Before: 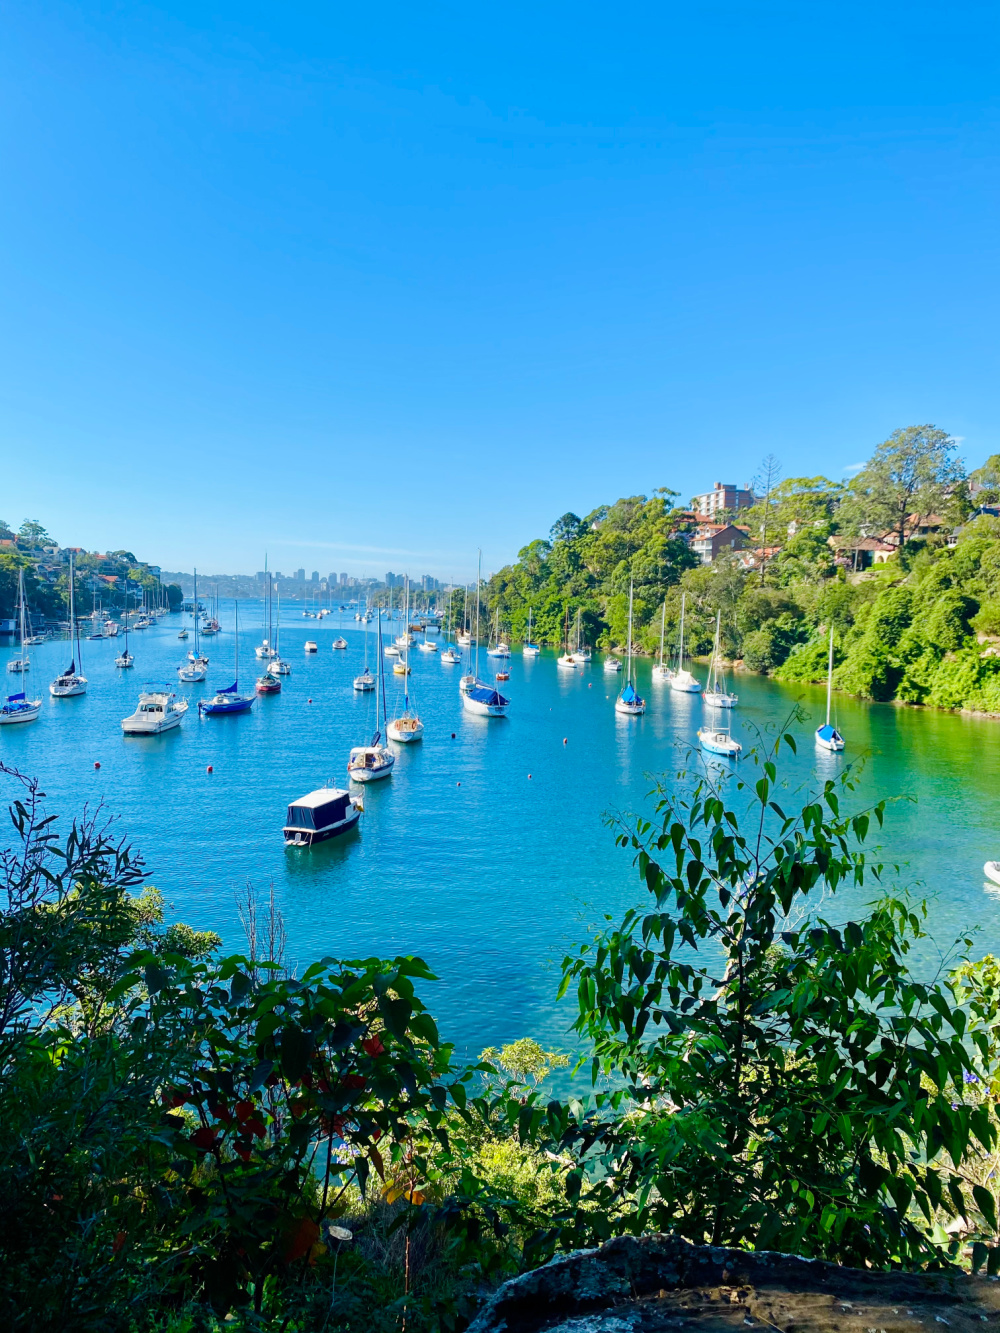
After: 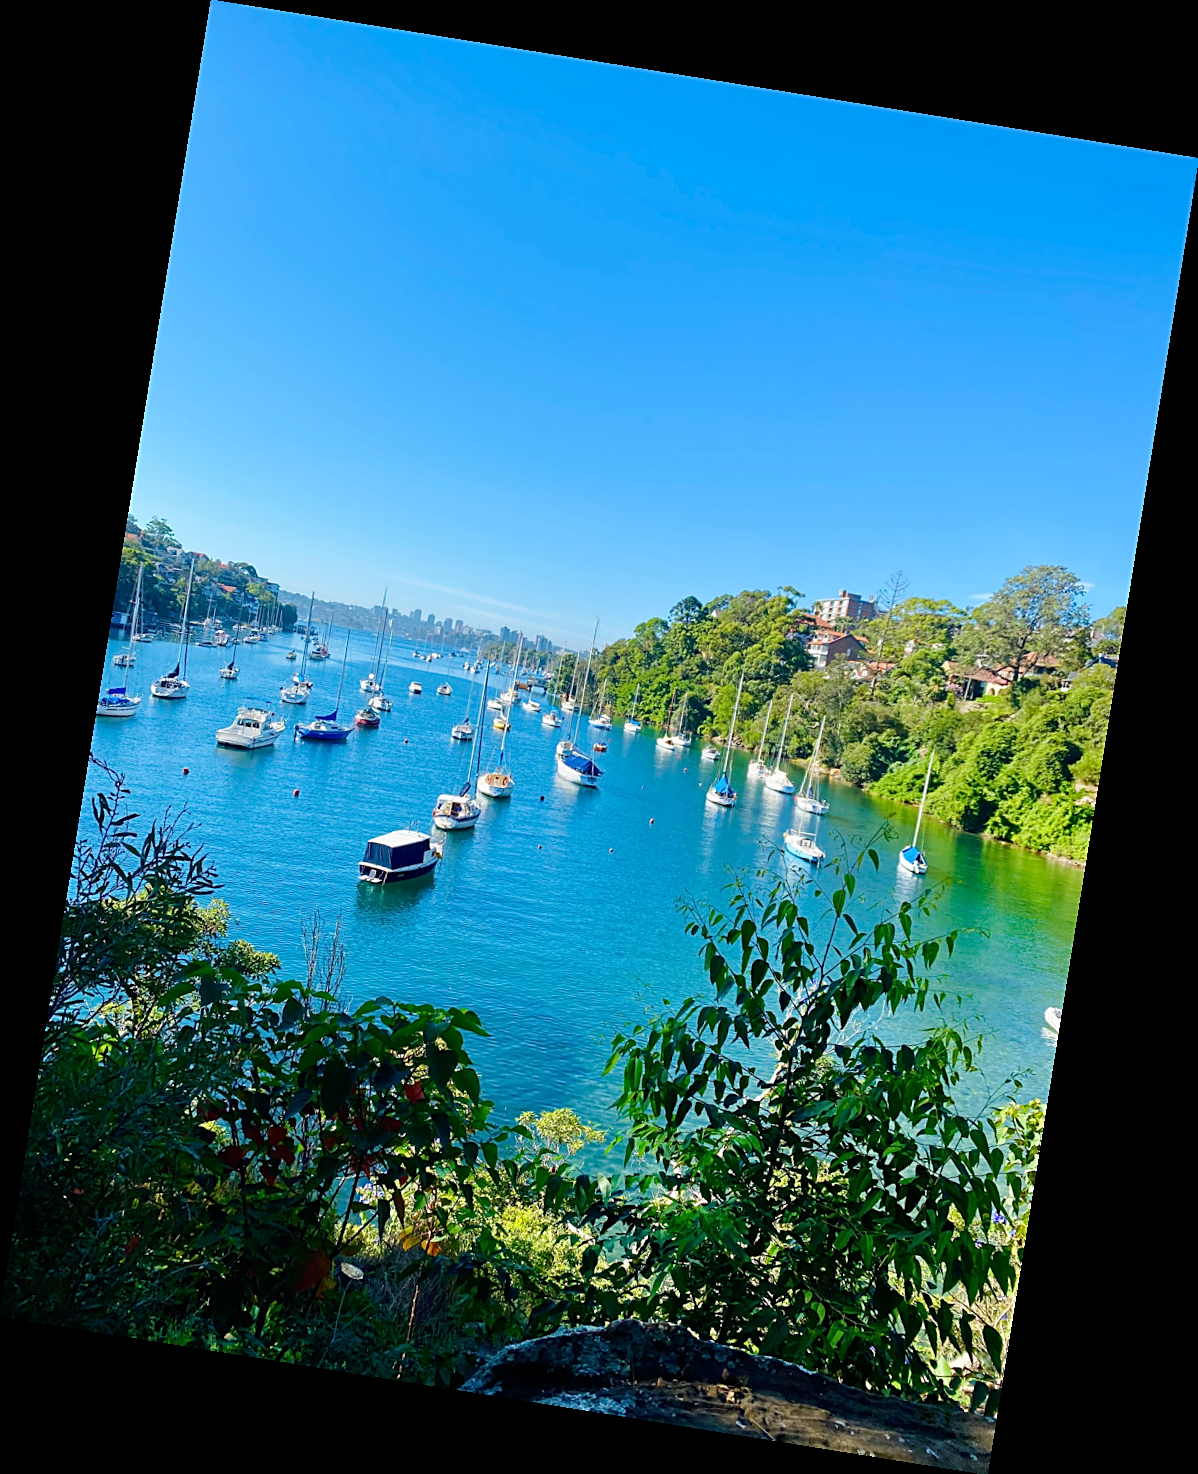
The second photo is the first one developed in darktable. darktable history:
sharpen: on, module defaults
white balance: red 1, blue 1
exposure: compensate highlight preservation false
rotate and perspective: rotation 9.12°, automatic cropping off
